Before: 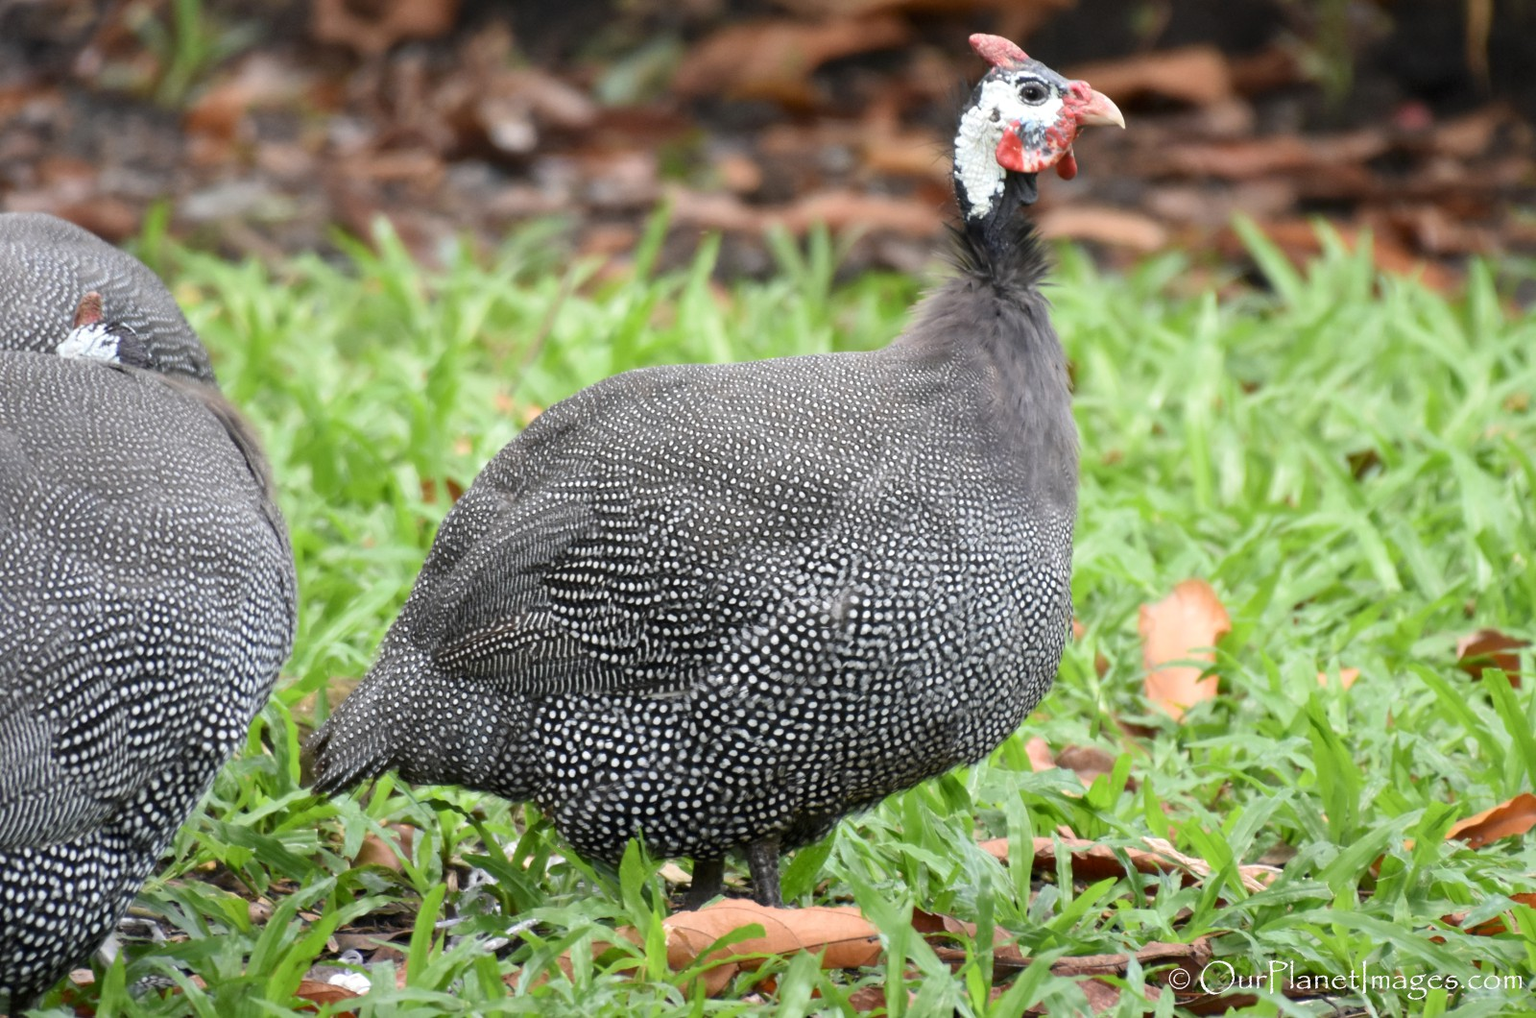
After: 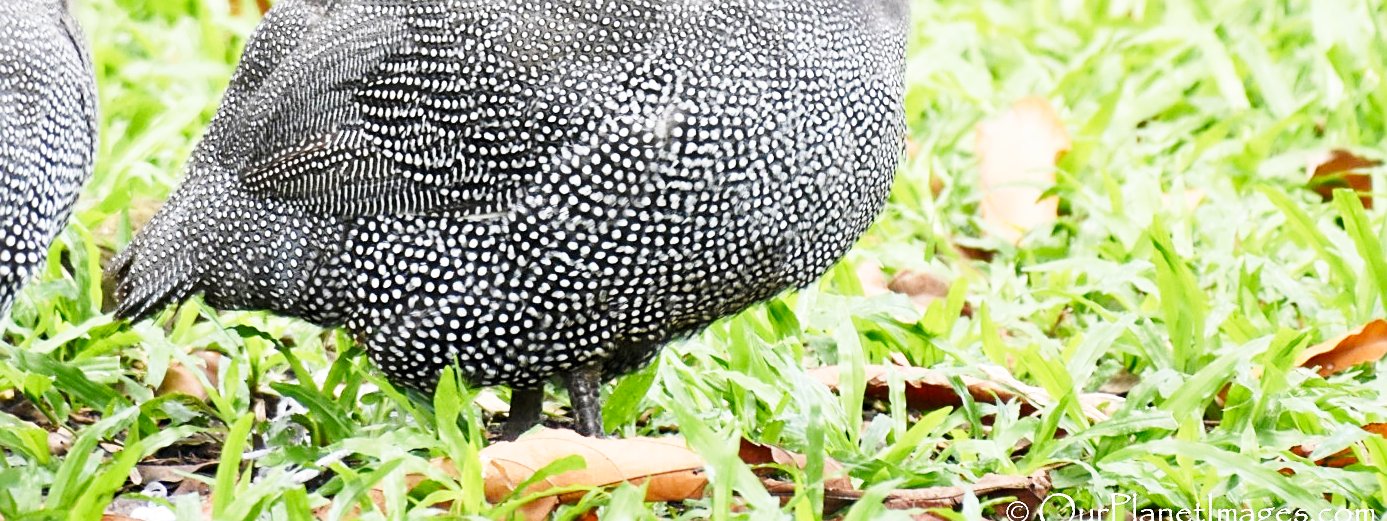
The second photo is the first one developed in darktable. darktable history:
base curve: curves: ch0 [(0, 0) (0.018, 0.026) (0.143, 0.37) (0.33, 0.731) (0.458, 0.853) (0.735, 0.965) (0.905, 0.986) (1, 1)], preserve colors none
sharpen: on, module defaults
crop and rotate: left 13.254%, top 47.869%, bottom 2.913%
shadows and highlights: shadows 36.26, highlights -27.59, soften with gaussian
